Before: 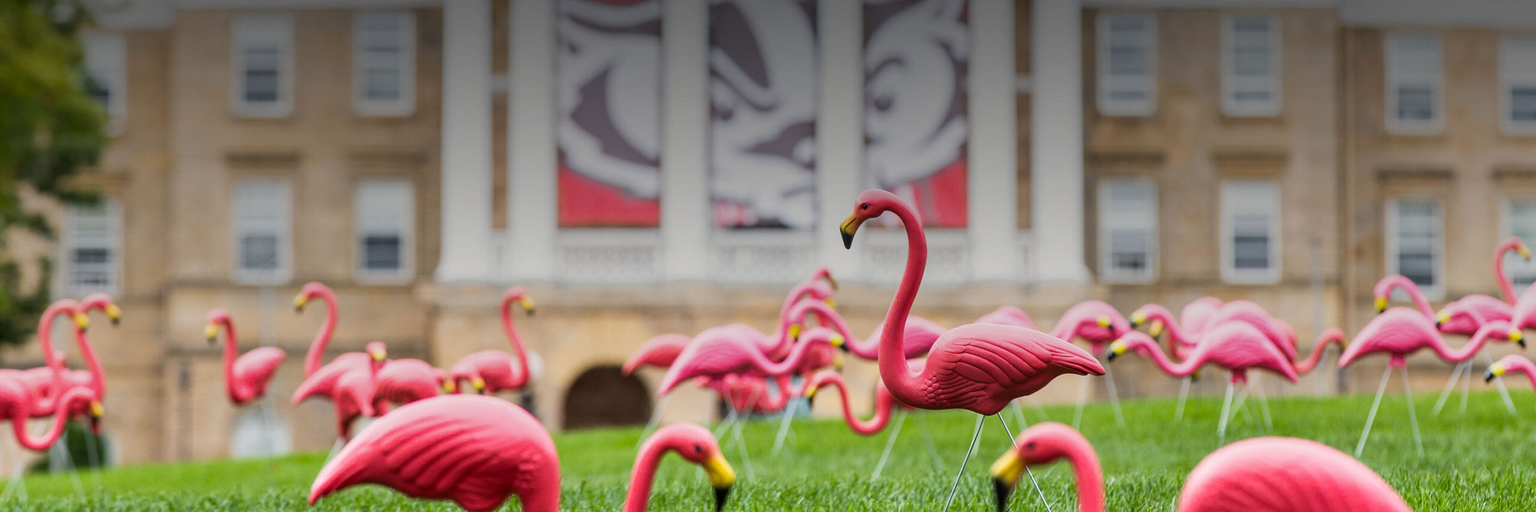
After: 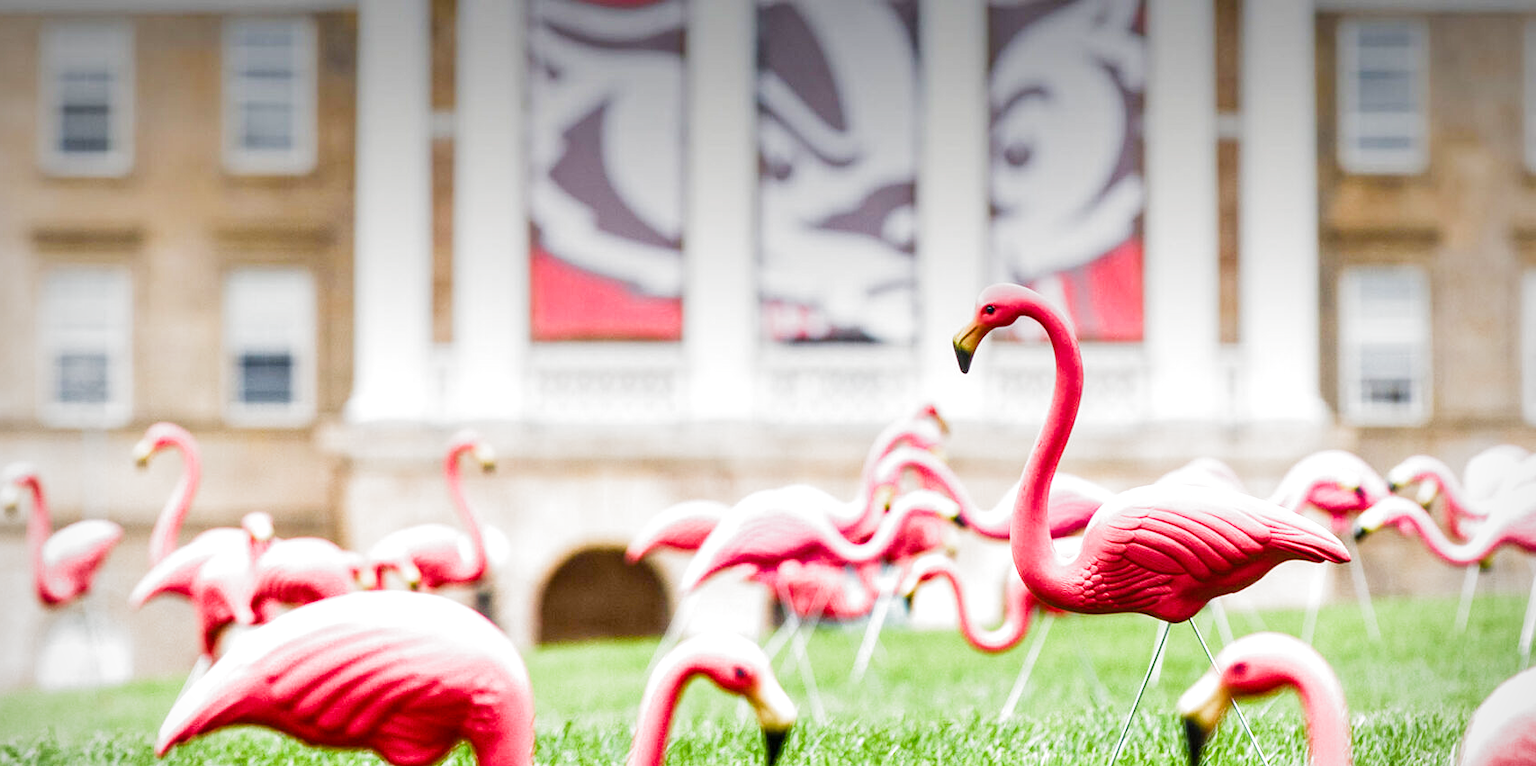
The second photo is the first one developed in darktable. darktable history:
crop and rotate: left 13.331%, right 19.975%
filmic rgb: black relative exposure -11.4 EV, white relative exposure 3.24 EV, hardness 6.84, preserve chrominance RGB euclidean norm, color science v5 (2021), iterations of high-quality reconstruction 0, contrast in shadows safe, contrast in highlights safe
exposure: black level correction 0, exposure 1.121 EV, compensate highlight preservation false
local contrast: highlights 102%, shadows 98%, detail 119%, midtone range 0.2
color balance rgb: perceptual saturation grading › global saturation 35.116%, perceptual saturation grading › highlights -29.793%, perceptual saturation grading › shadows 35.685%, perceptual brilliance grading › highlights 11.325%, global vibrance 9.808%
tone equalizer: luminance estimator HSV value / RGB max
vignetting: fall-off radius 61.12%
